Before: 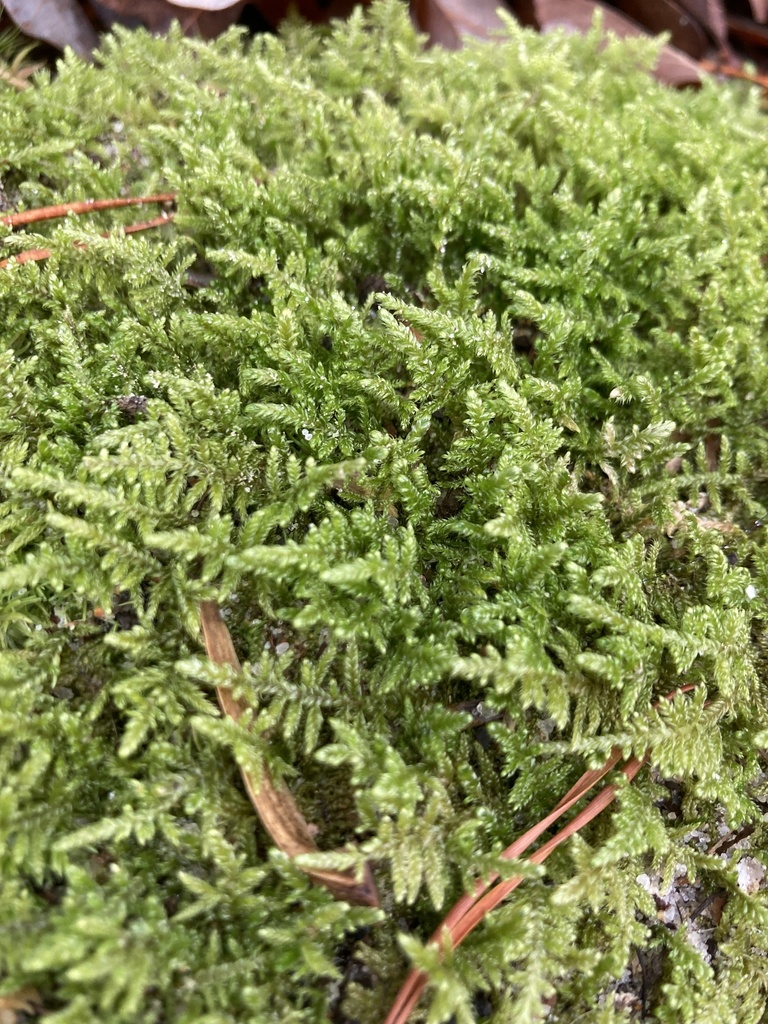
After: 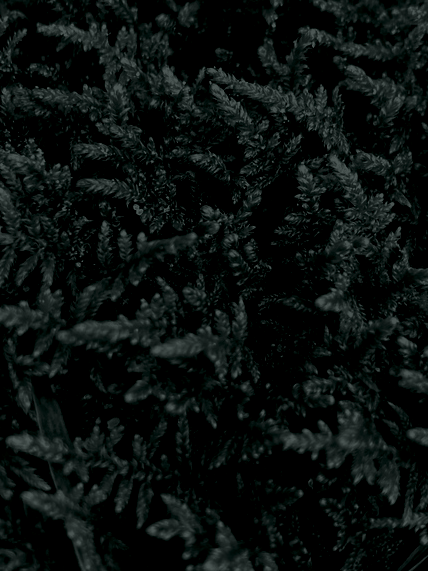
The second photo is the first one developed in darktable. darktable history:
contrast brightness saturation: contrast -0.03, brightness -0.59, saturation -1
colorize: hue 90°, saturation 19%, lightness 1.59%, version 1
crop and rotate: left 22.13%, top 22.054%, right 22.026%, bottom 22.102%
